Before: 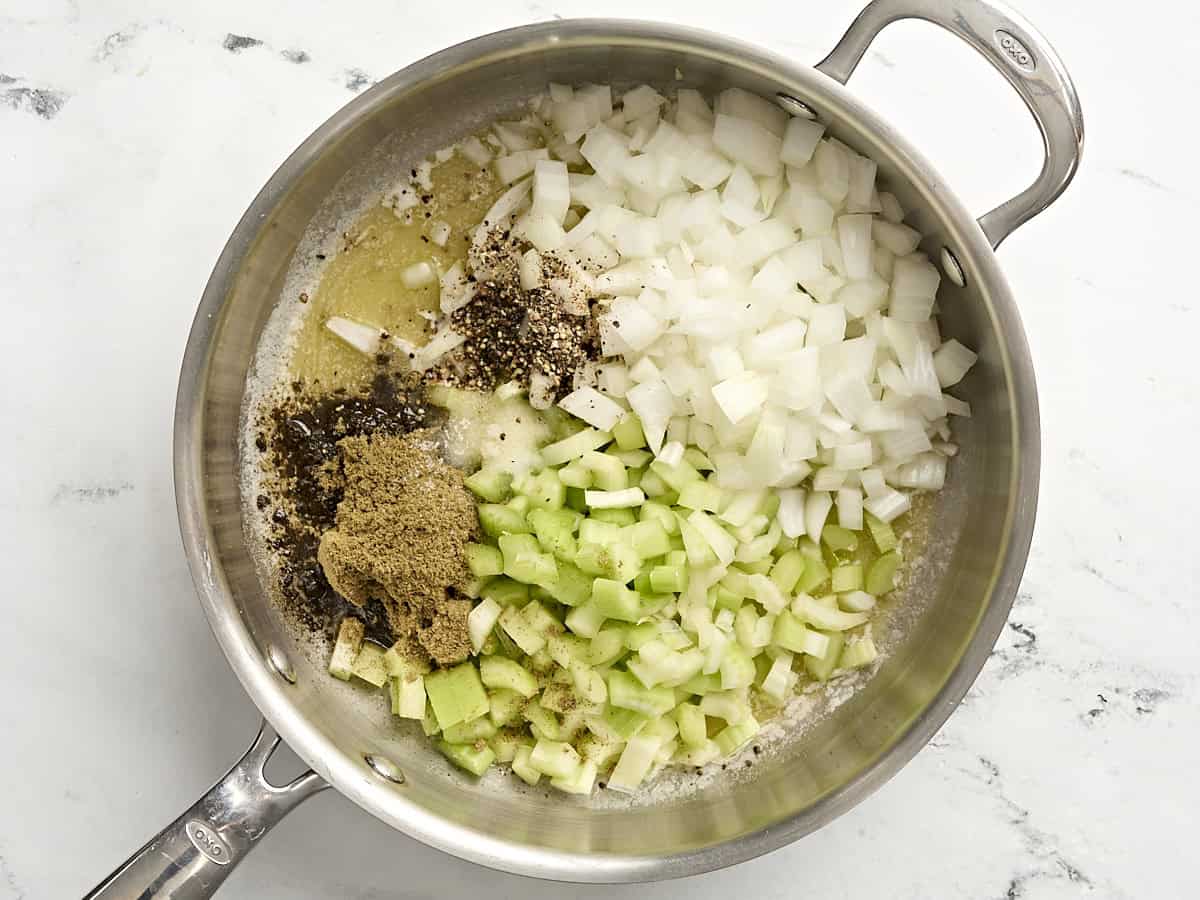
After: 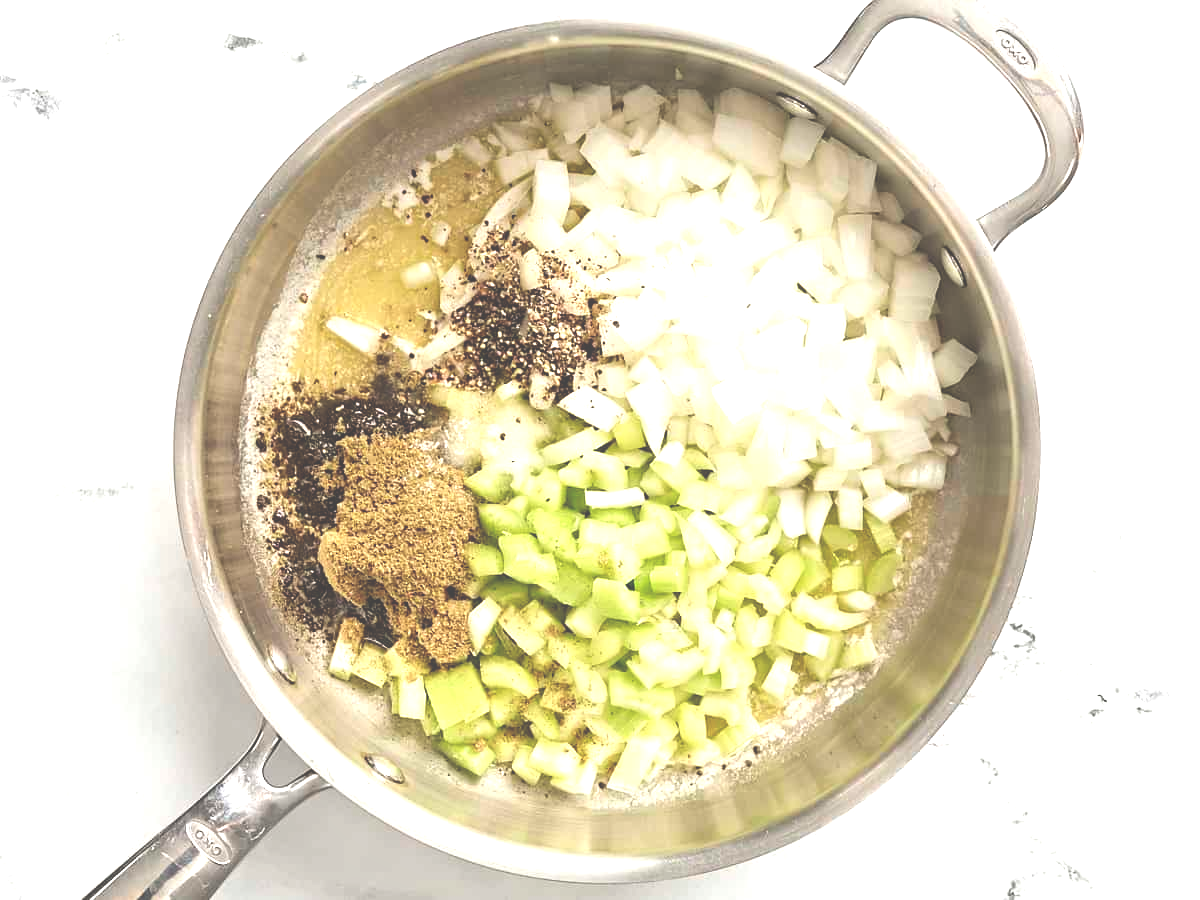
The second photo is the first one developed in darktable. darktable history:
exposure: black level correction -0.039, exposure 0.061 EV, compensate highlight preservation false
tone equalizer: -8 EV -0.771 EV, -7 EV -0.69 EV, -6 EV -0.639 EV, -5 EV -0.364 EV, -3 EV 0.386 EV, -2 EV 0.6 EV, -1 EV 0.691 EV, +0 EV 0.733 EV
